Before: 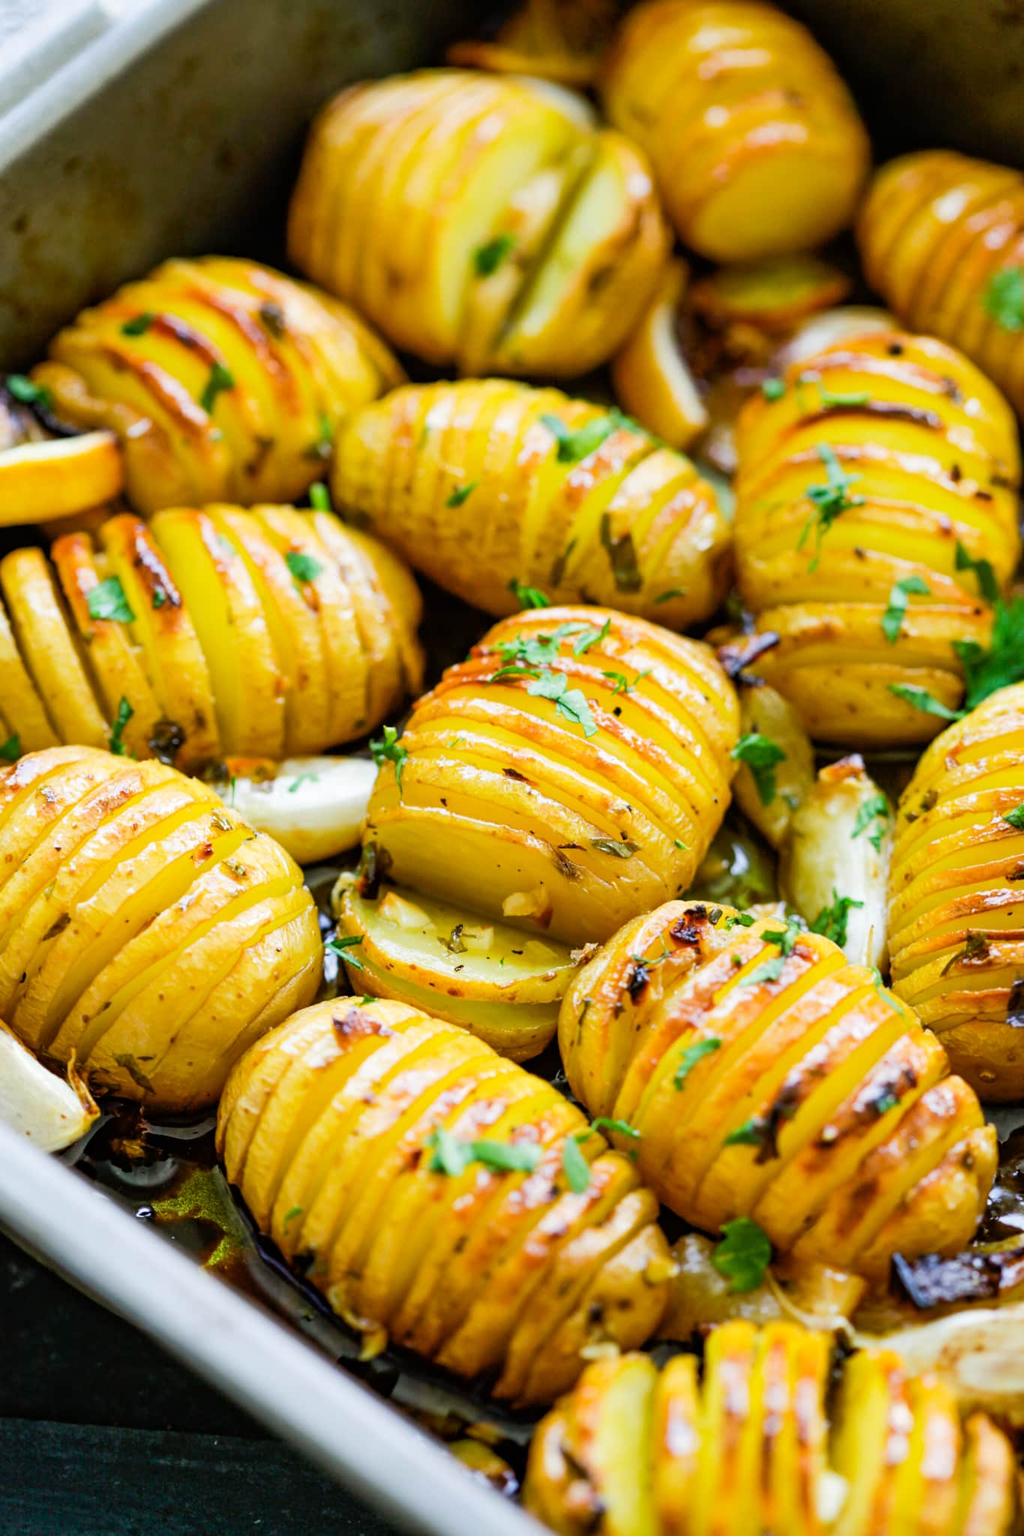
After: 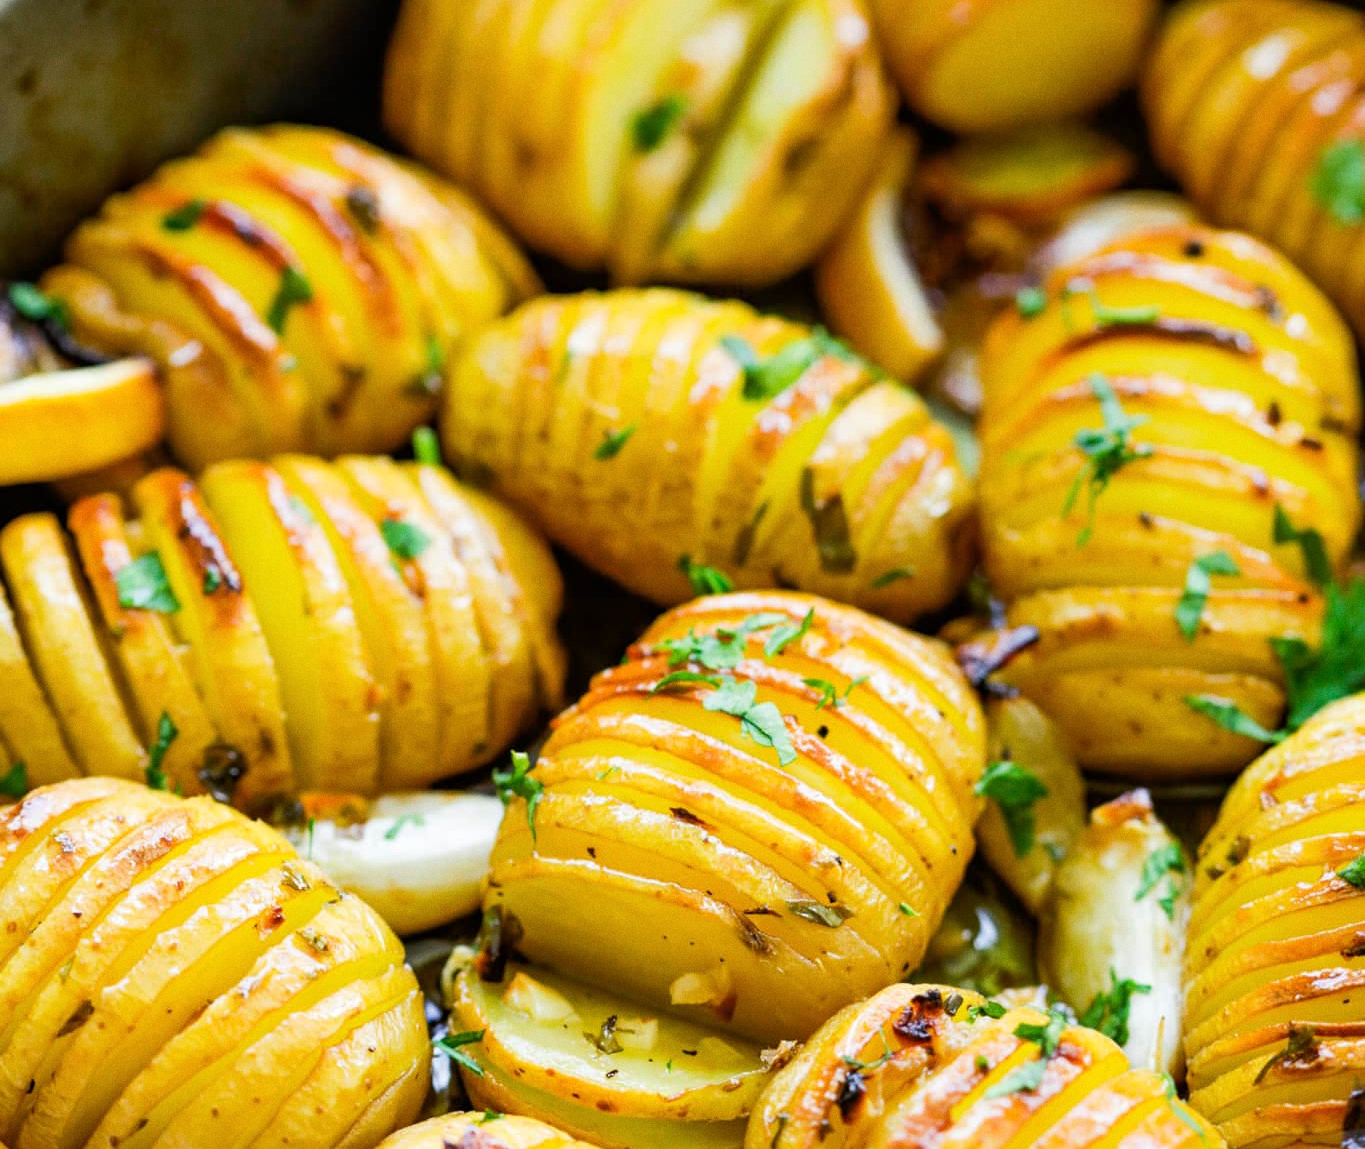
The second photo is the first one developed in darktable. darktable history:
crop and rotate: top 10.605%, bottom 33.274%
tone equalizer: on, module defaults
grain: coarseness 0.09 ISO, strength 16.61%
